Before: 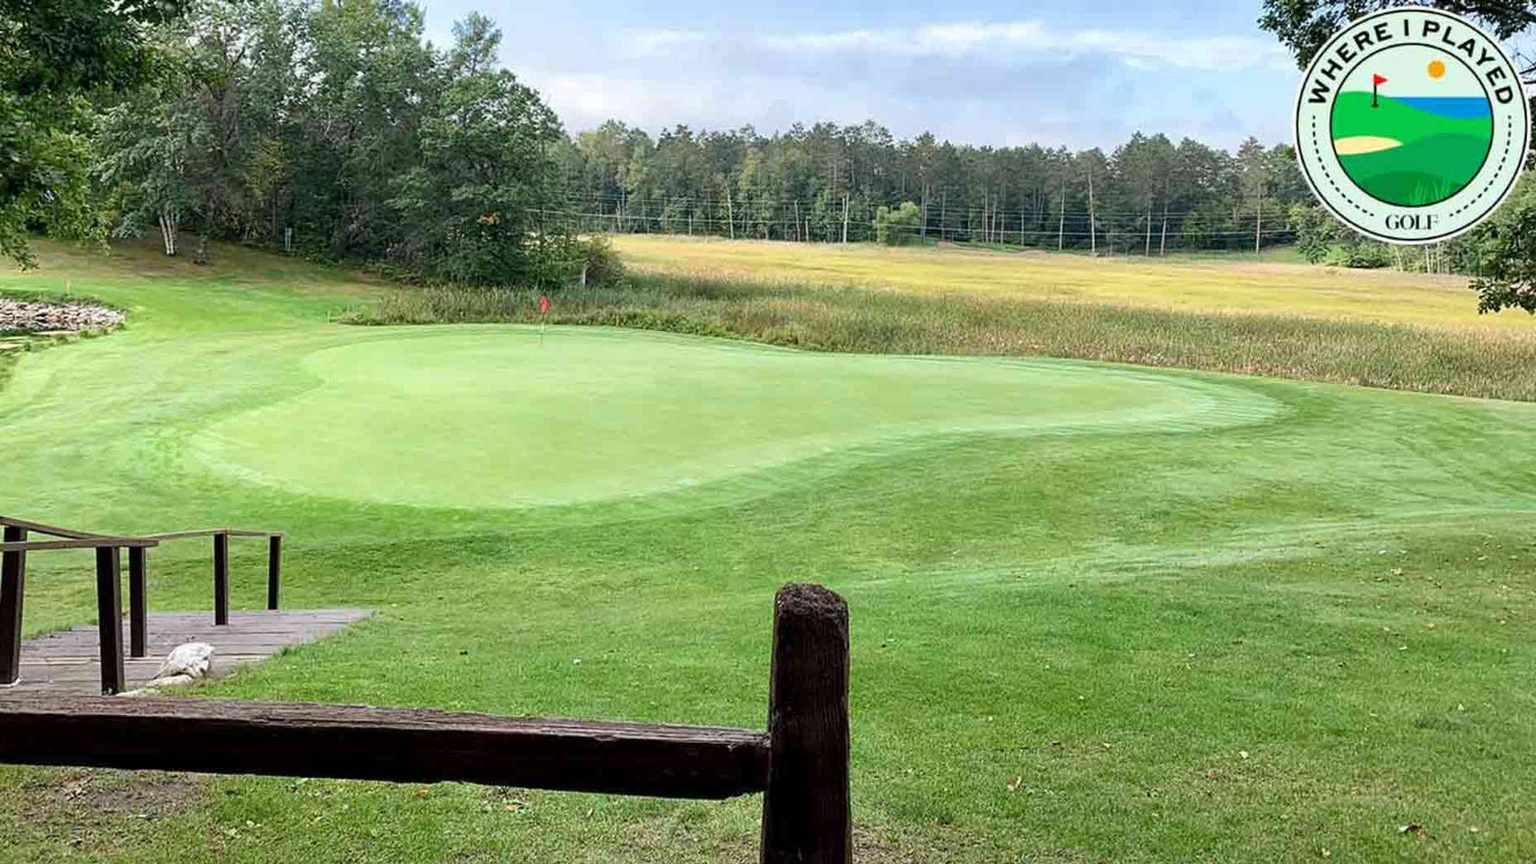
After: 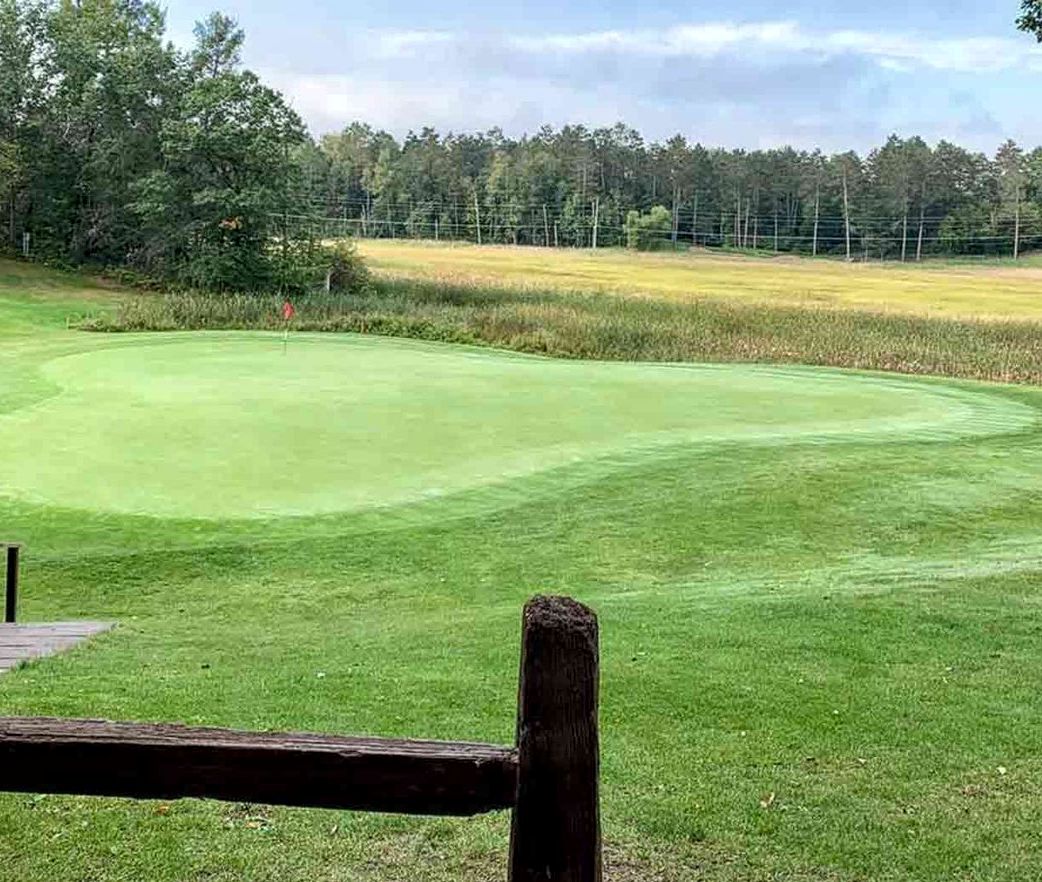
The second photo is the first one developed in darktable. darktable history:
crop: left 17.111%, right 16.386%
local contrast: on, module defaults
